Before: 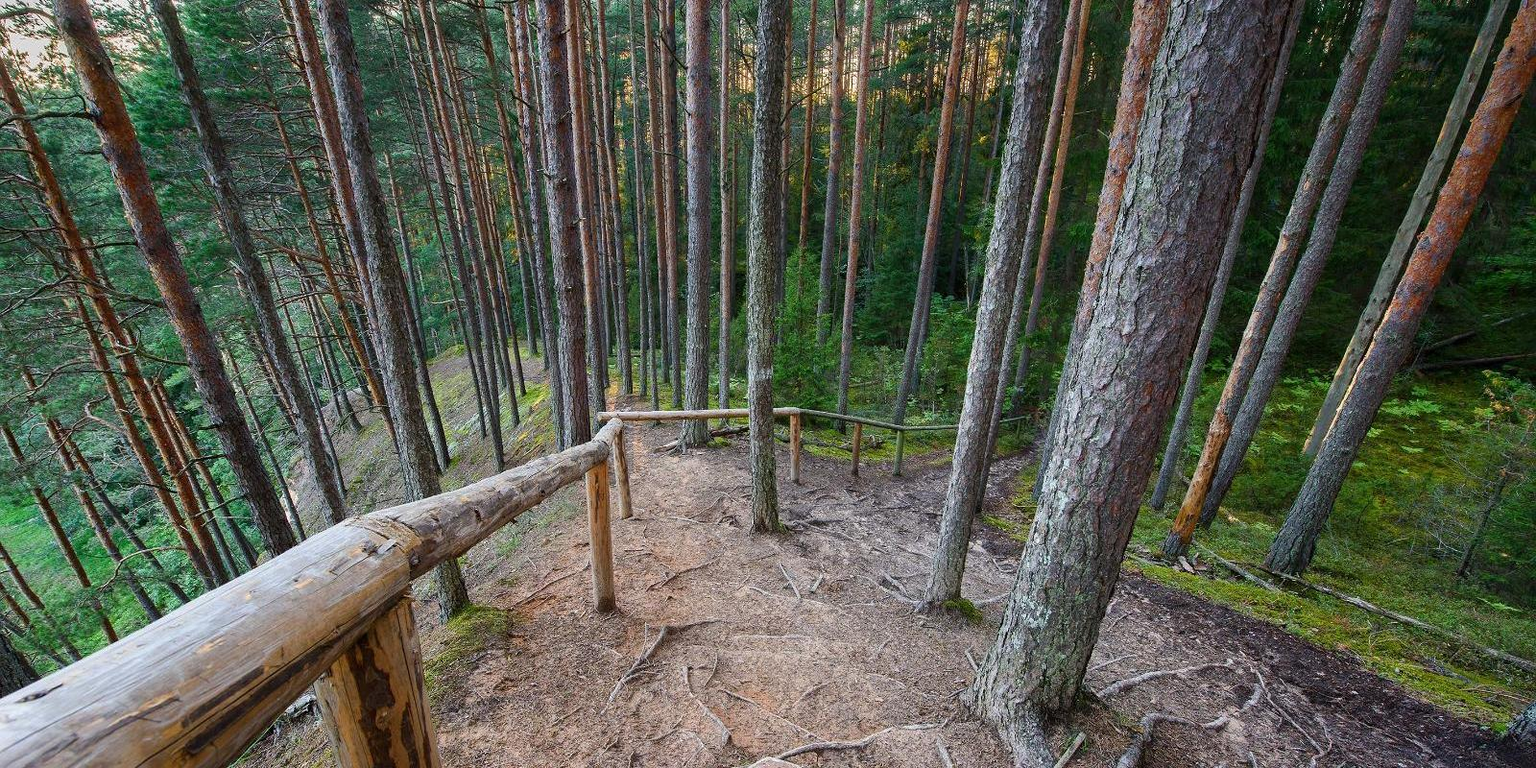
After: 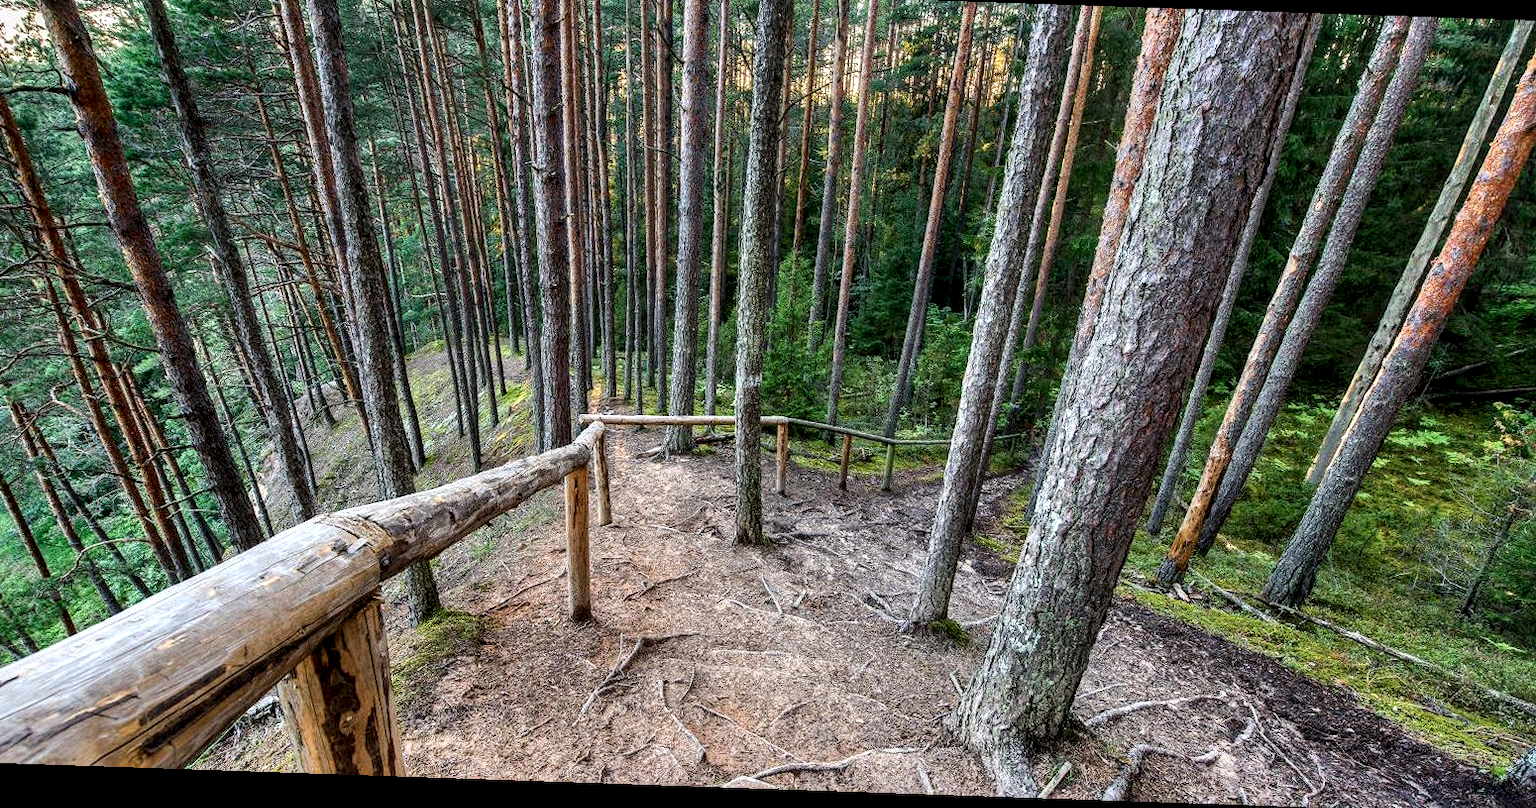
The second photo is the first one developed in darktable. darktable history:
shadows and highlights: low approximation 0.01, soften with gaussian
crop and rotate: angle -1.94°, left 3.124%, top 3.781%, right 1.53%, bottom 0.539%
local contrast: highlights 65%, shadows 54%, detail 168%, midtone range 0.511
